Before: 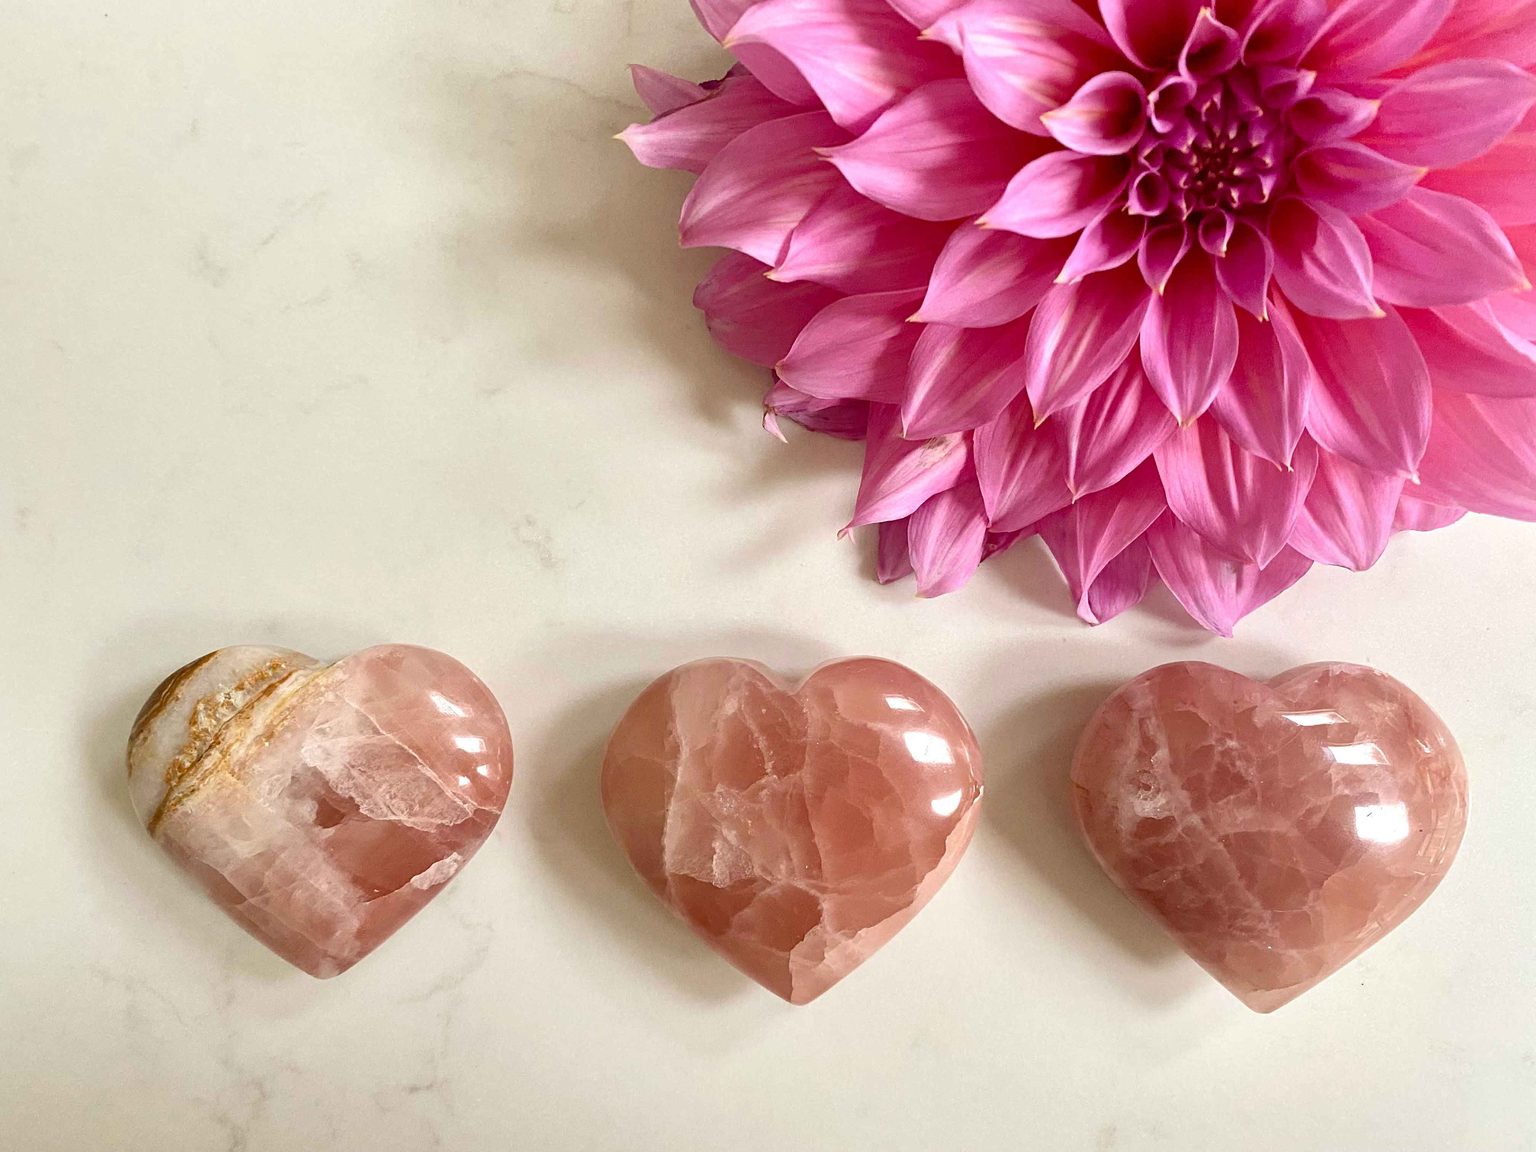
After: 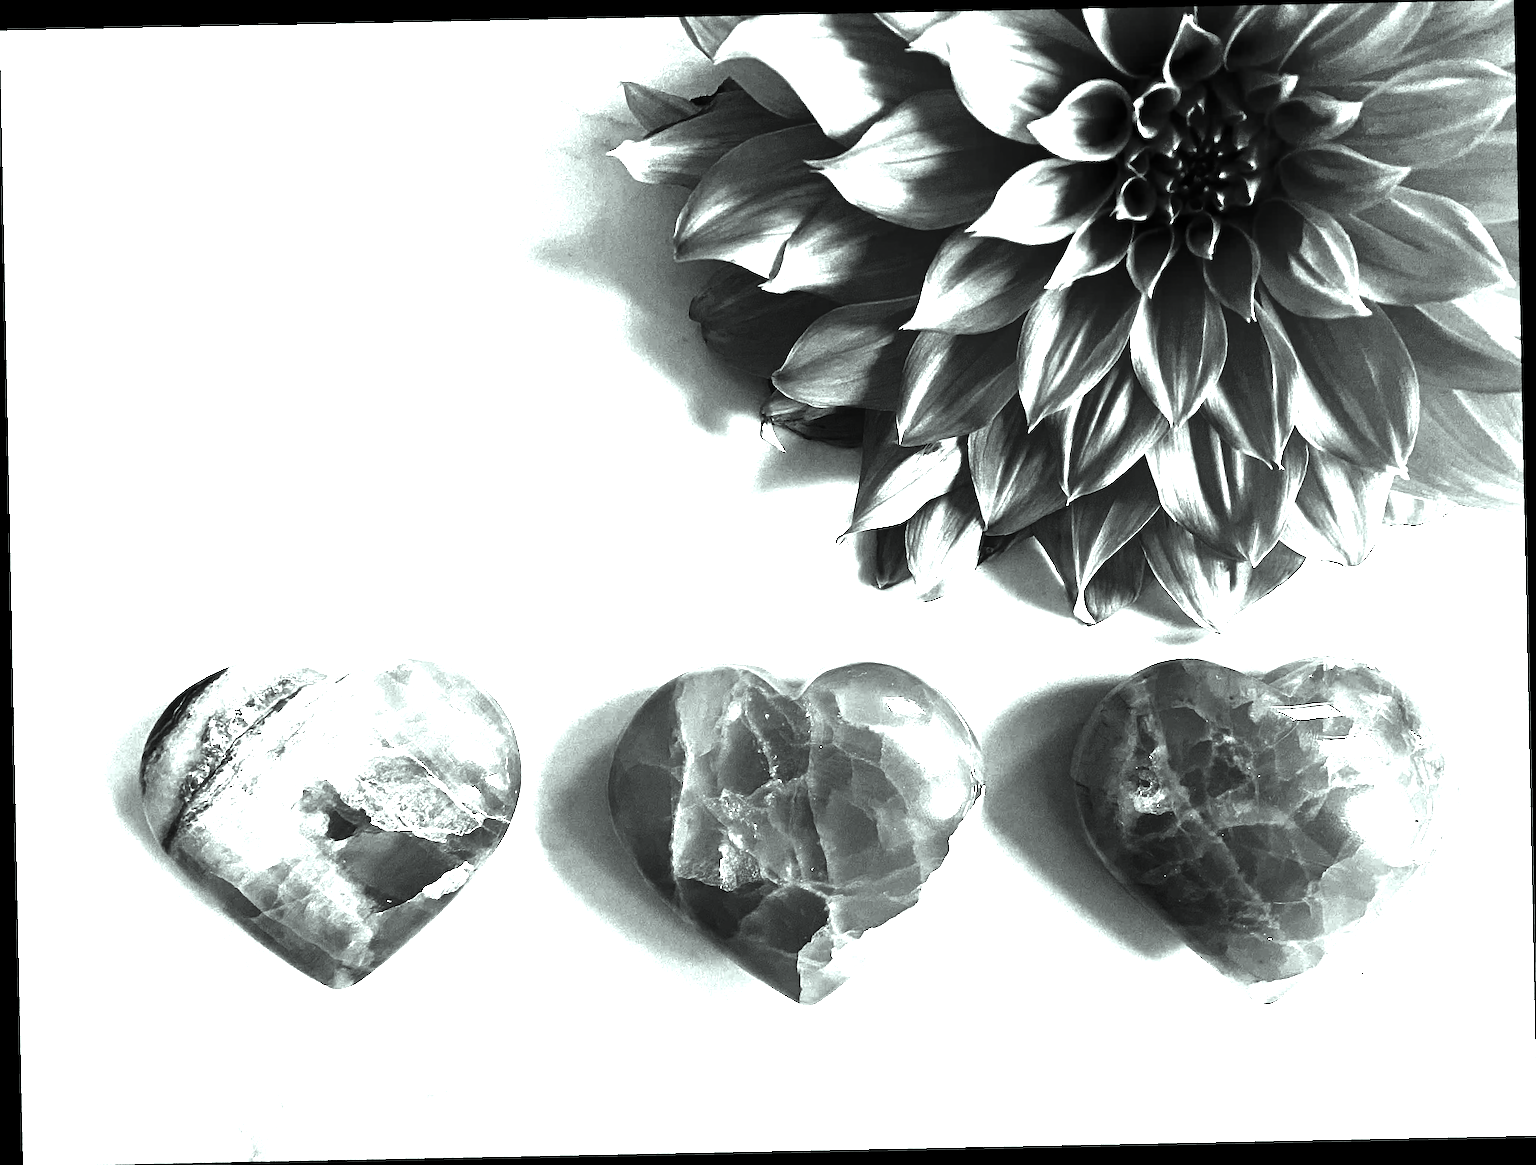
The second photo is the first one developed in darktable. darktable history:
rotate and perspective: rotation -1.17°, automatic cropping off
exposure: black level correction 0, exposure 1.35 EV, compensate exposure bias true, compensate highlight preservation false
color correction: highlights a* -6.69, highlights b* 0.49
contrast brightness saturation: contrast 0.02, brightness -1, saturation -1
